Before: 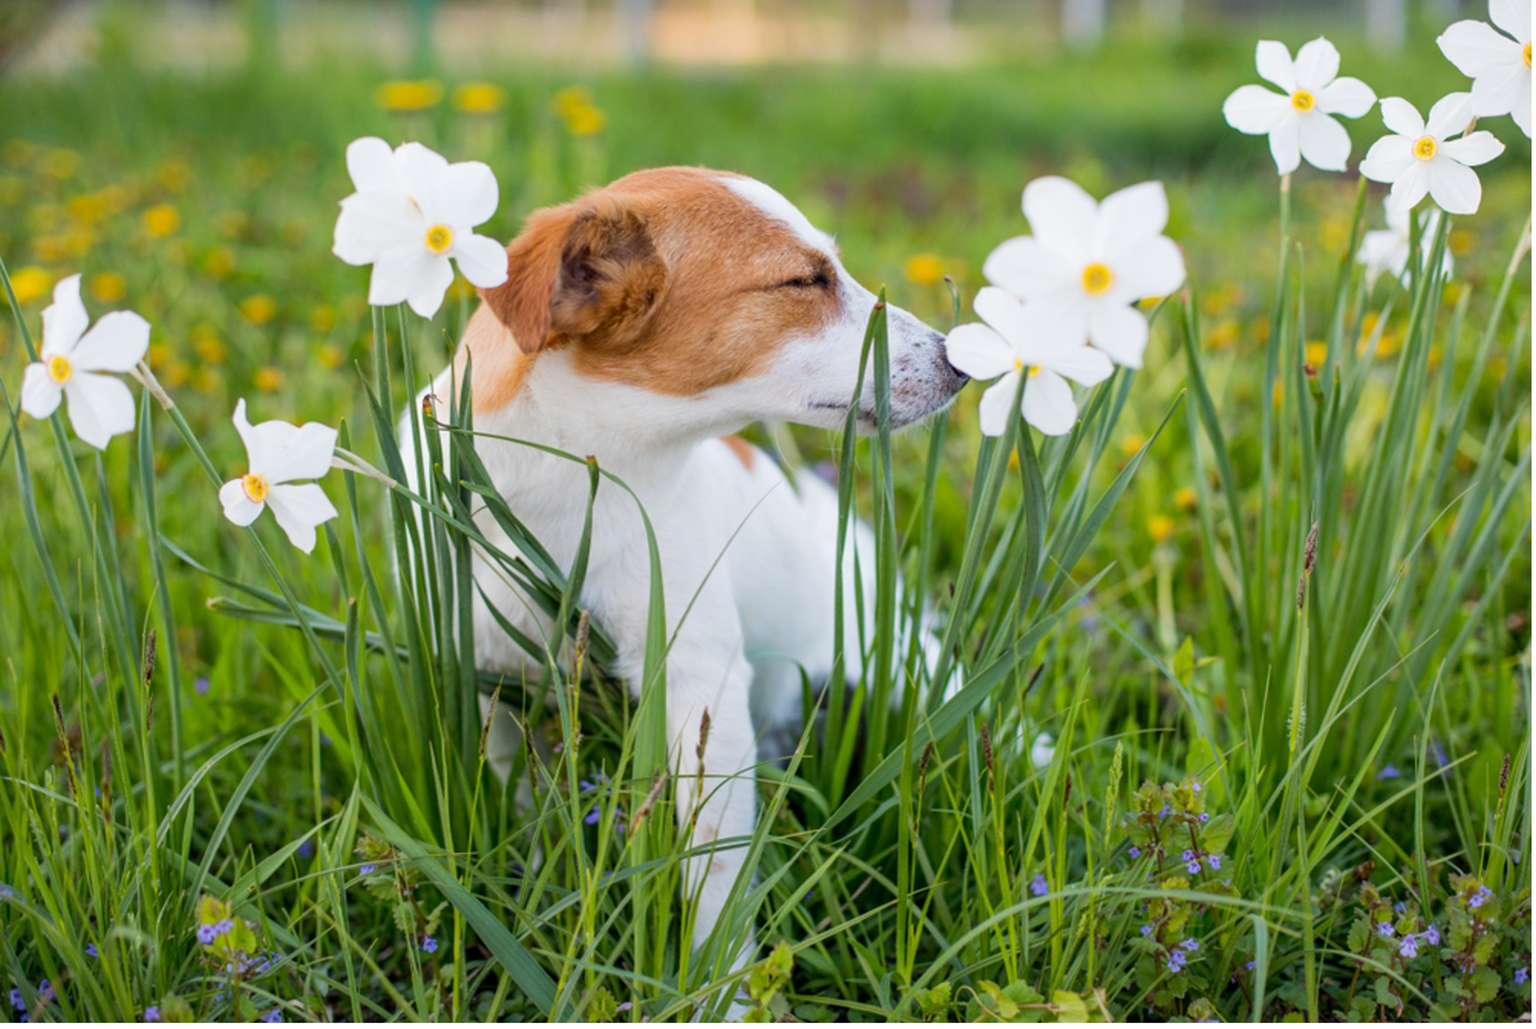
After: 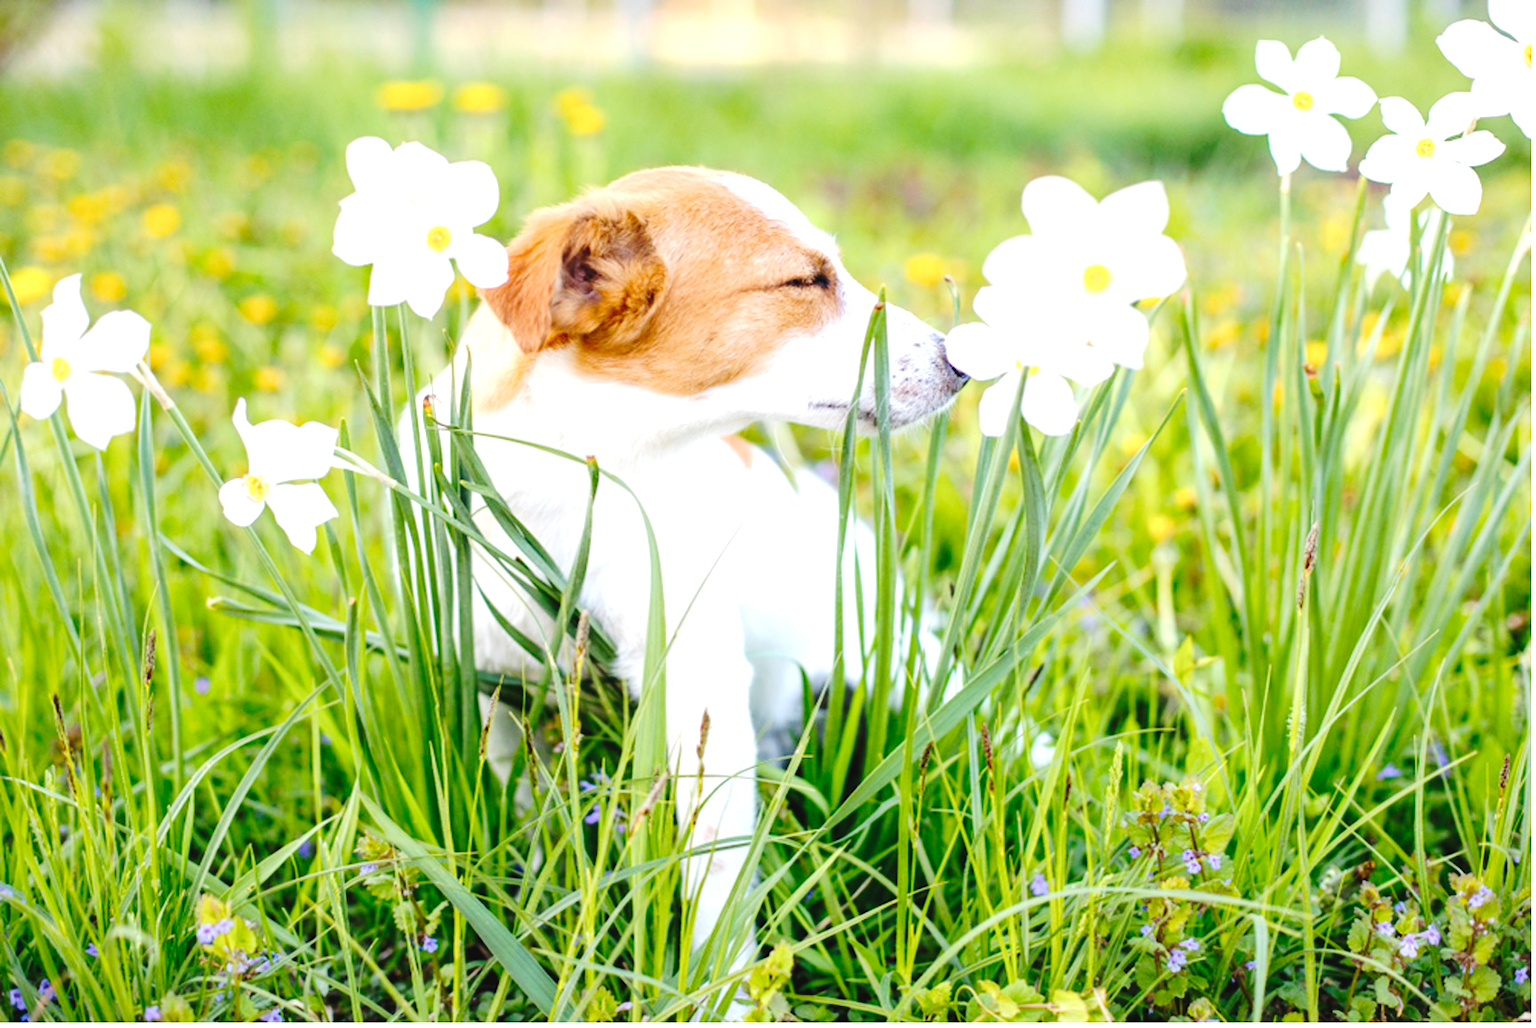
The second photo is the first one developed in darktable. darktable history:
tone curve: curves: ch0 [(0, 0) (0.003, 0.039) (0.011, 0.042) (0.025, 0.048) (0.044, 0.058) (0.069, 0.071) (0.1, 0.089) (0.136, 0.114) (0.177, 0.146) (0.224, 0.199) (0.277, 0.27) (0.335, 0.364) (0.399, 0.47) (0.468, 0.566) (0.543, 0.643) (0.623, 0.73) (0.709, 0.8) (0.801, 0.863) (0.898, 0.925) (1, 1)], preserve colors none
exposure: black level correction 0, exposure 1.025 EV, compensate exposure bias true, compensate highlight preservation false
